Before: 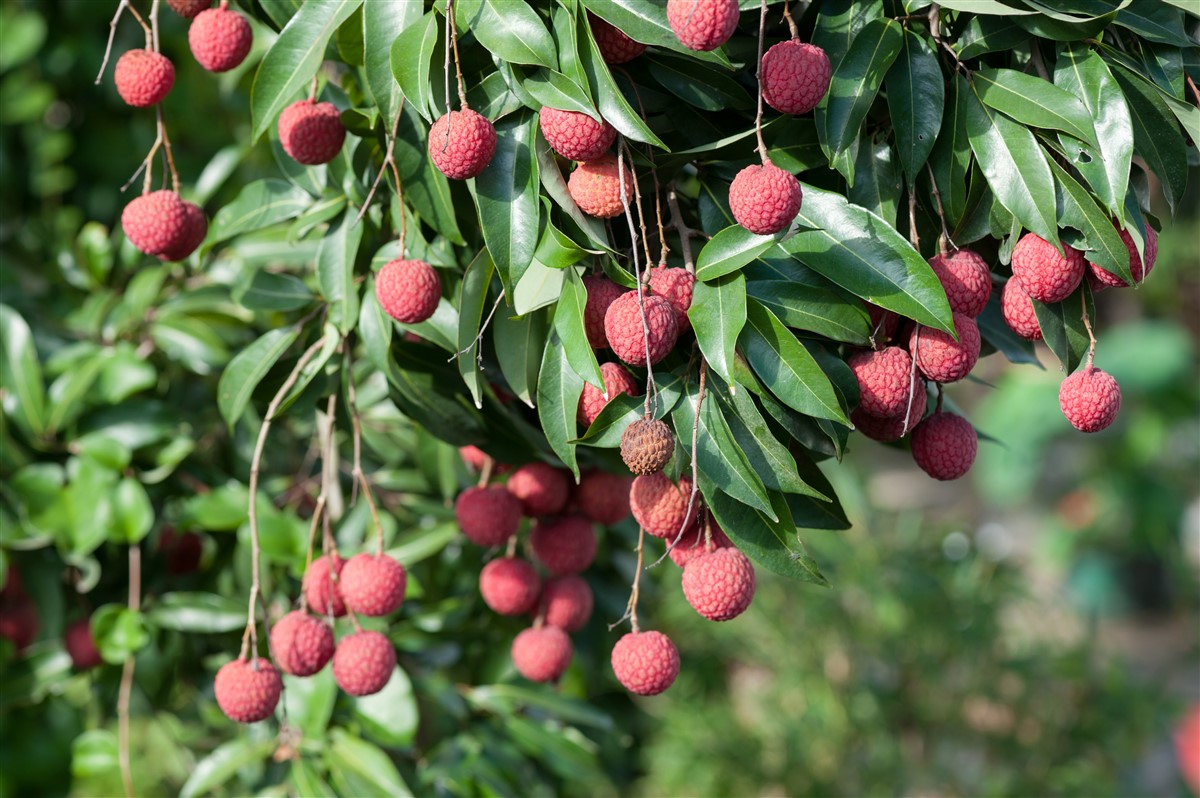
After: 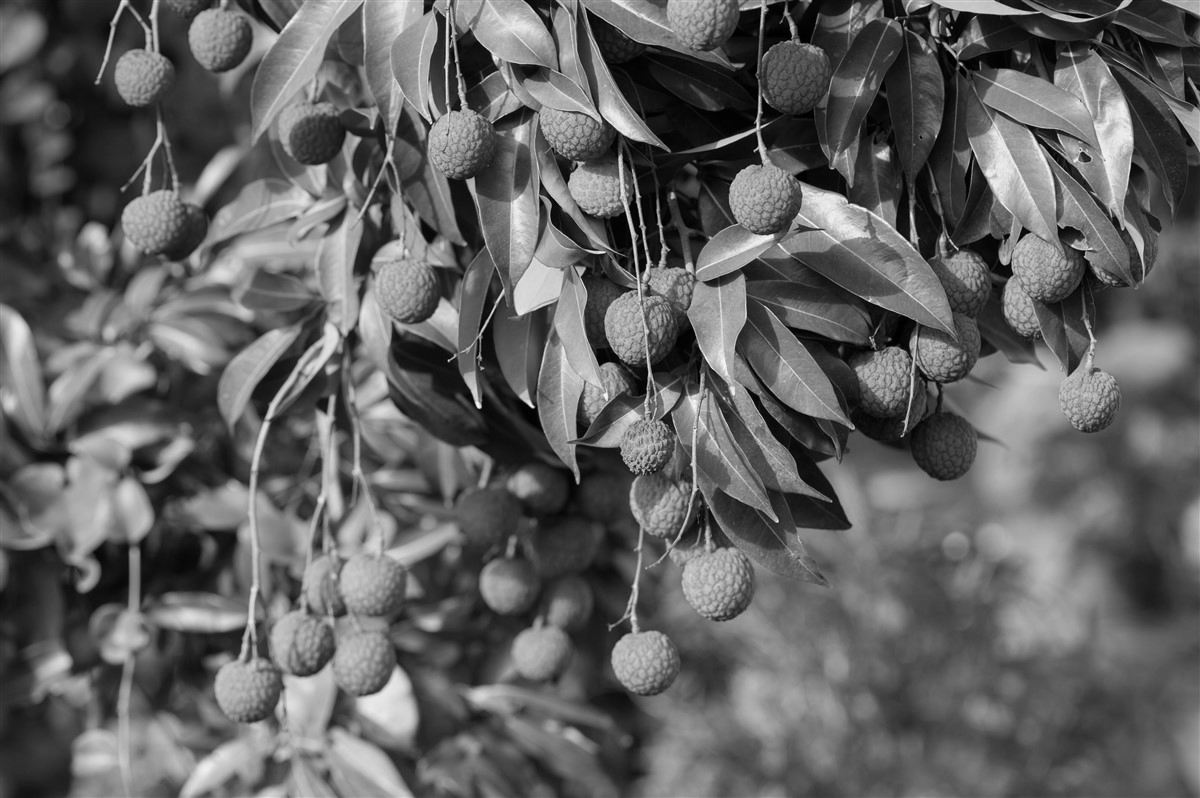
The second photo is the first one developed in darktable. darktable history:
monochrome: a 2.21, b -1.33, size 2.2
graduated density: density 0.38 EV, hardness 21%, rotation -6.11°, saturation 32%
